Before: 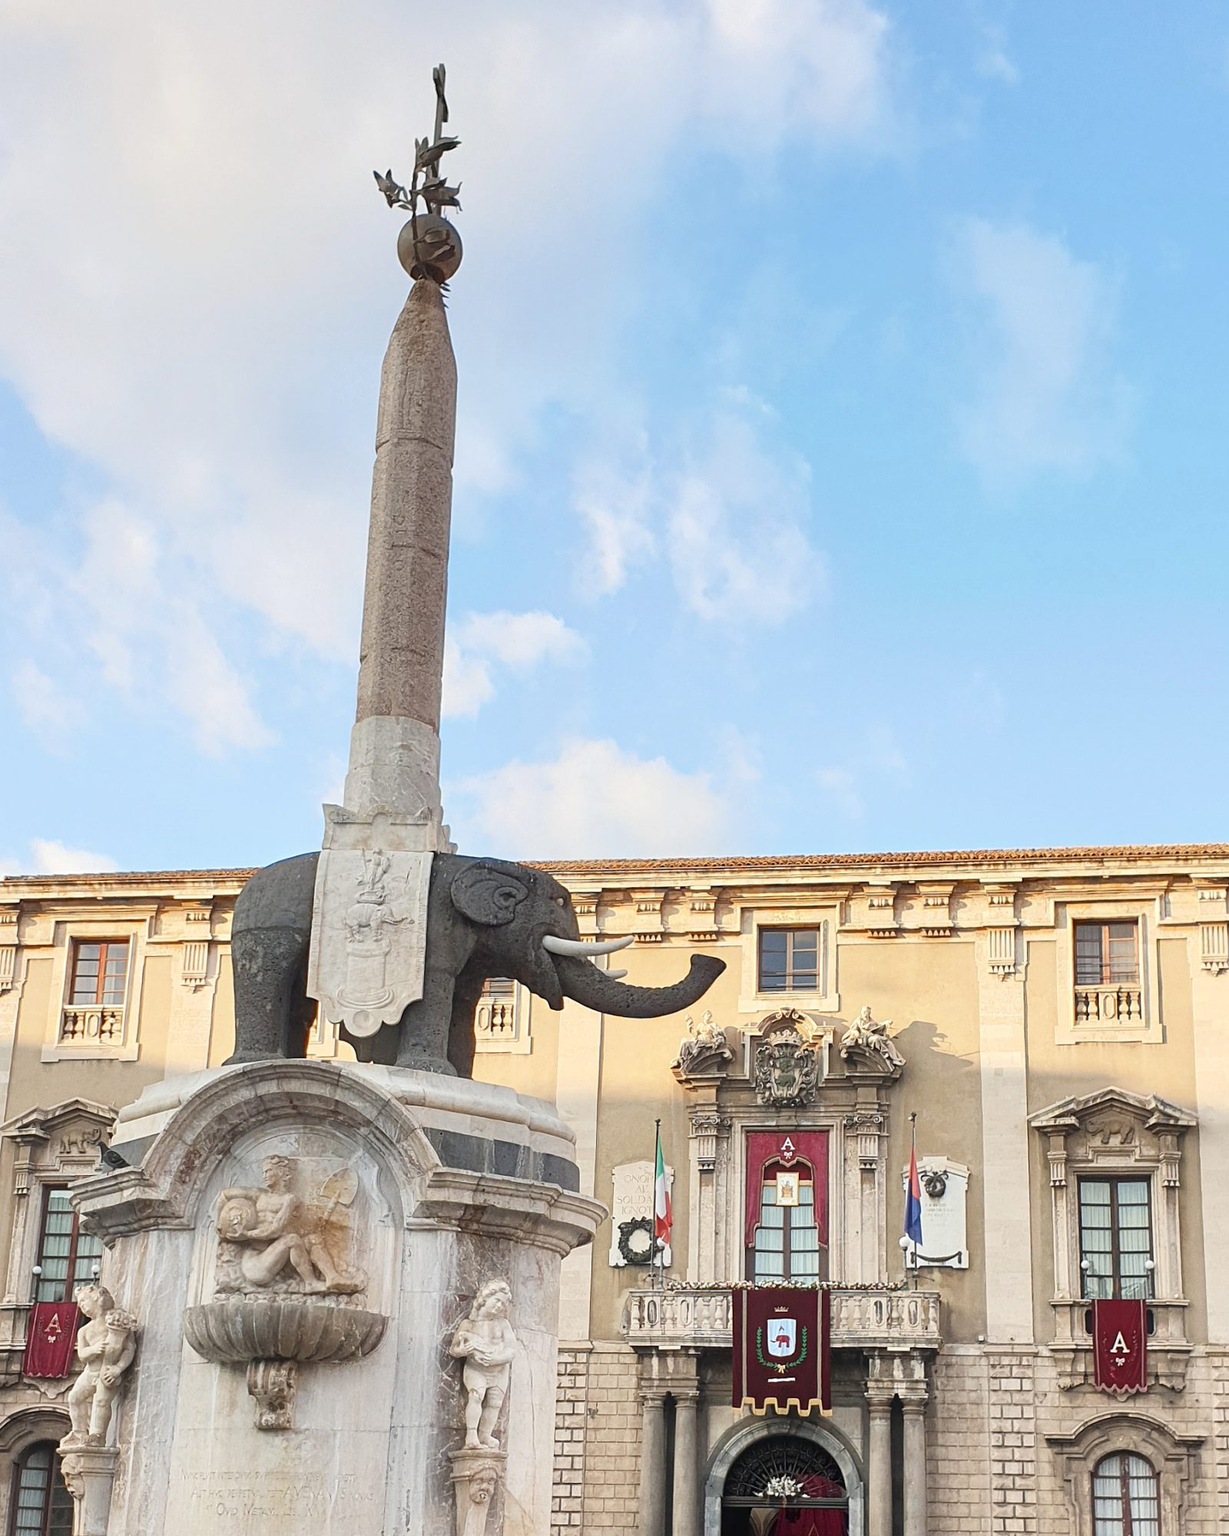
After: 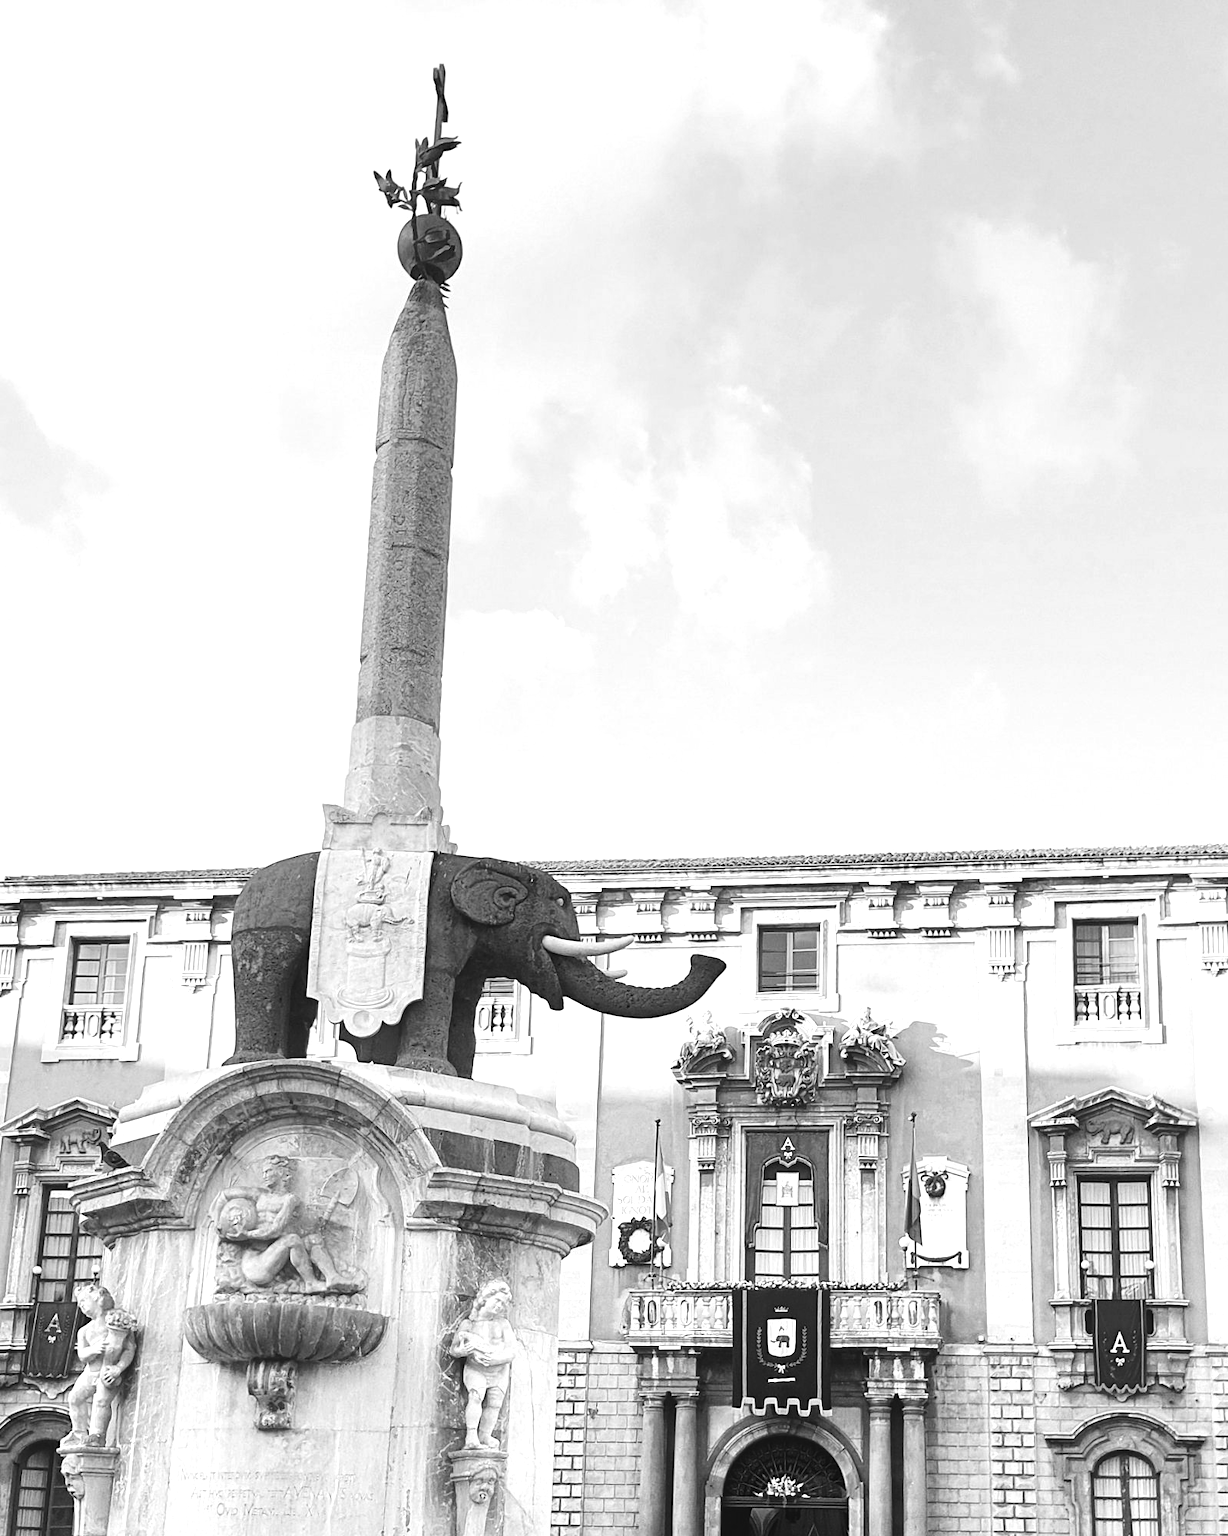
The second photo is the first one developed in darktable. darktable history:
tone equalizer: -8 EV -0.75 EV, -7 EV -0.7 EV, -6 EV -0.6 EV, -5 EV -0.4 EV, -3 EV 0.4 EV, -2 EV 0.6 EV, -1 EV 0.7 EV, +0 EV 0.75 EV, edges refinement/feathering 500, mask exposure compensation -1.57 EV, preserve details no
monochrome: on, module defaults
color balance: lift [1.004, 1.002, 1.002, 0.998], gamma [1, 1.007, 1.002, 0.993], gain [1, 0.977, 1.013, 1.023], contrast -3.64%
